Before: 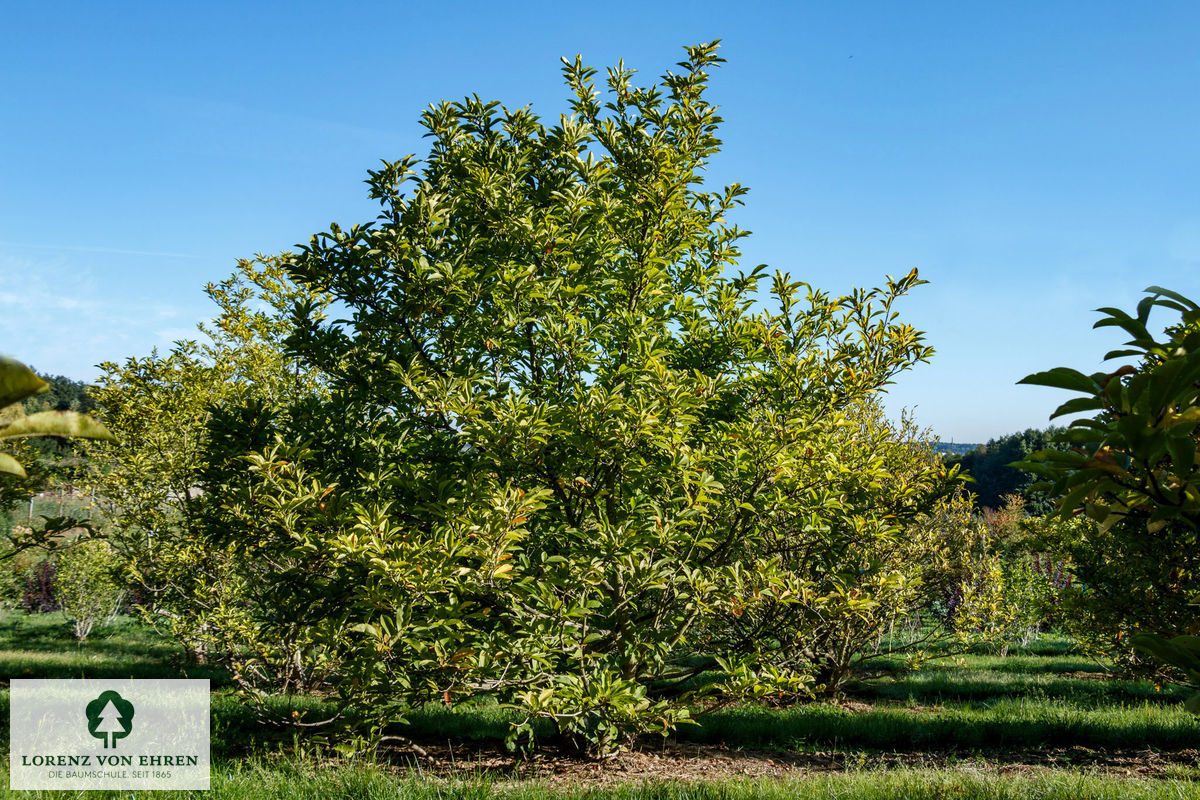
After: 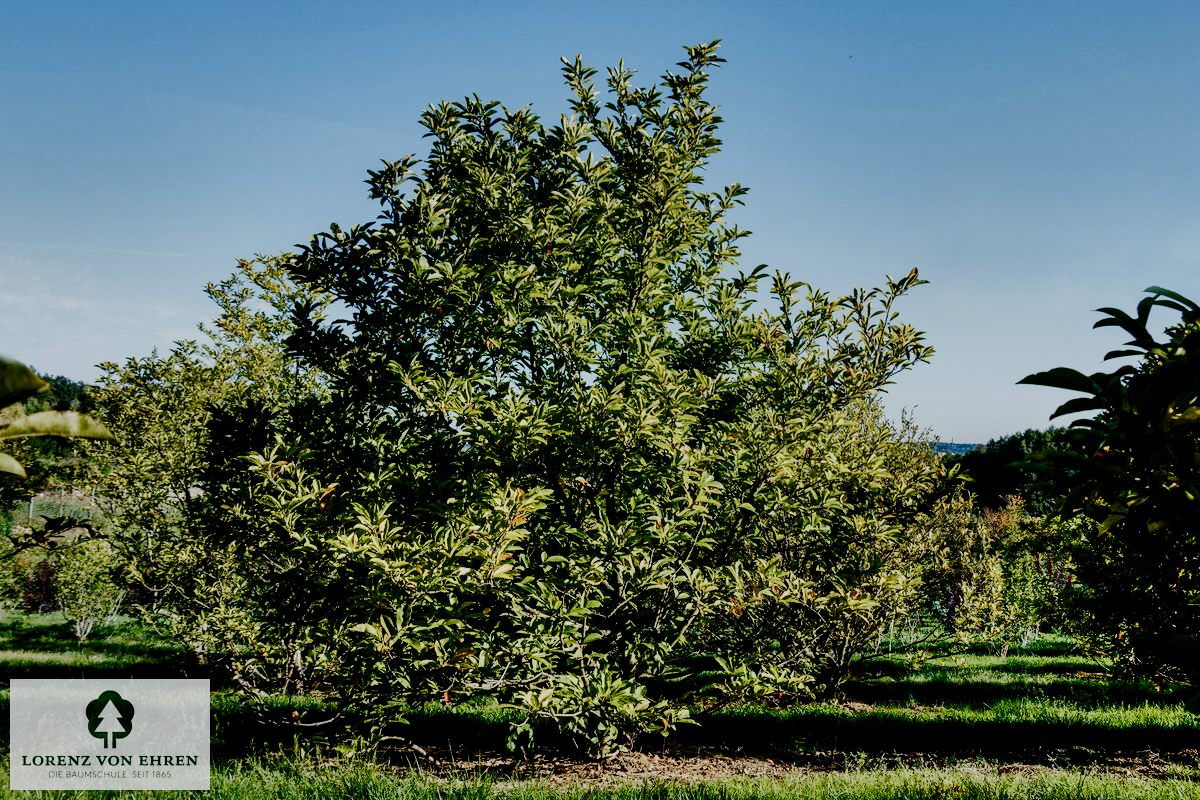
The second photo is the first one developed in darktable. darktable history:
shadows and highlights: radius 108.52, shadows 44.07, highlights -67.8, low approximation 0.01, soften with gaussian
color balance rgb: perceptual saturation grading › global saturation 20%, perceptual saturation grading › highlights -50%, perceptual saturation grading › shadows 30%
white balance: red 0.982, blue 1.018
tone equalizer: -8 EV -0.417 EV, -7 EV -0.389 EV, -6 EV -0.333 EV, -5 EV -0.222 EV, -3 EV 0.222 EV, -2 EV 0.333 EV, -1 EV 0.389 EV, +0 EV 0.417 EV, edges refinement/feathering 500, mask exposure compensation -1.57 EV, preserve details no
filmic rgb: middle gray luminance 29%, black relative exposure -10.3 EV, white relative exposure 5.5 EV, threshold 6 EV, target black luminance 0%, hardness 3.95, latitude 2.04%, contrast 1.132, highlights saturation mix 5%, shadows ↔ highlights balance 15.11%, preserve chrominance no, color science v3 (2019), use custom middle-gray values true, iterations of high-quality reconstruction 0, enable highlight reconstruction true
